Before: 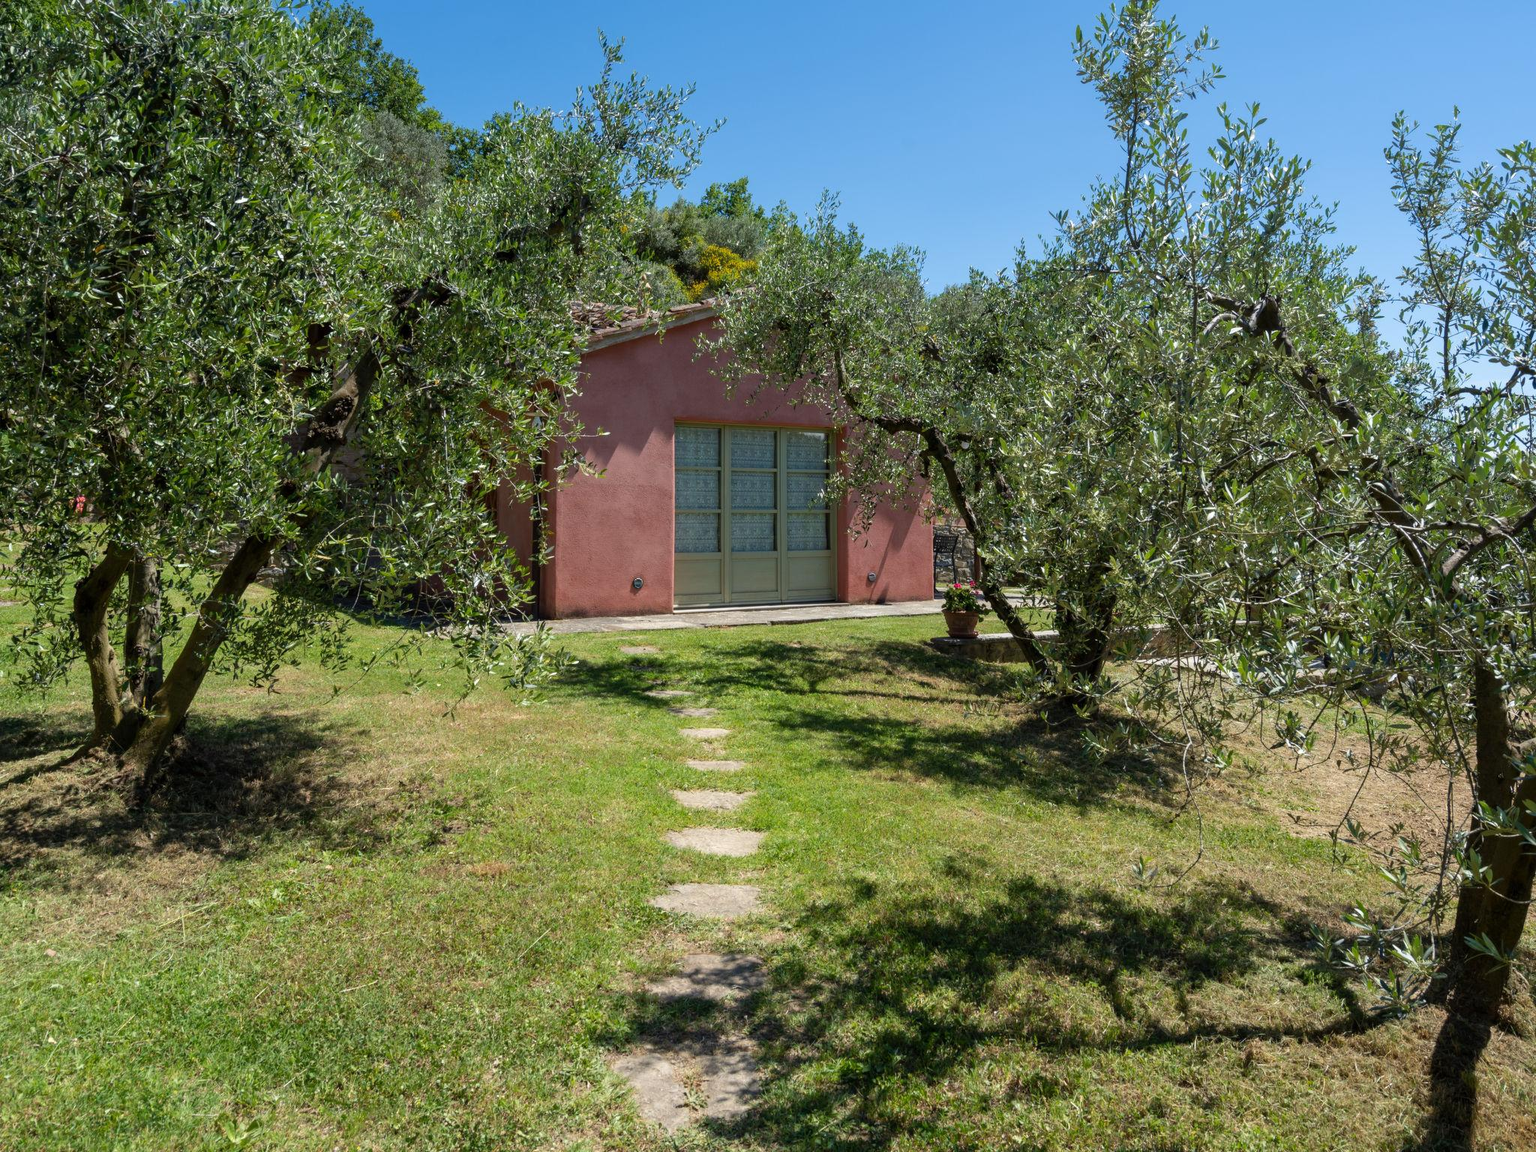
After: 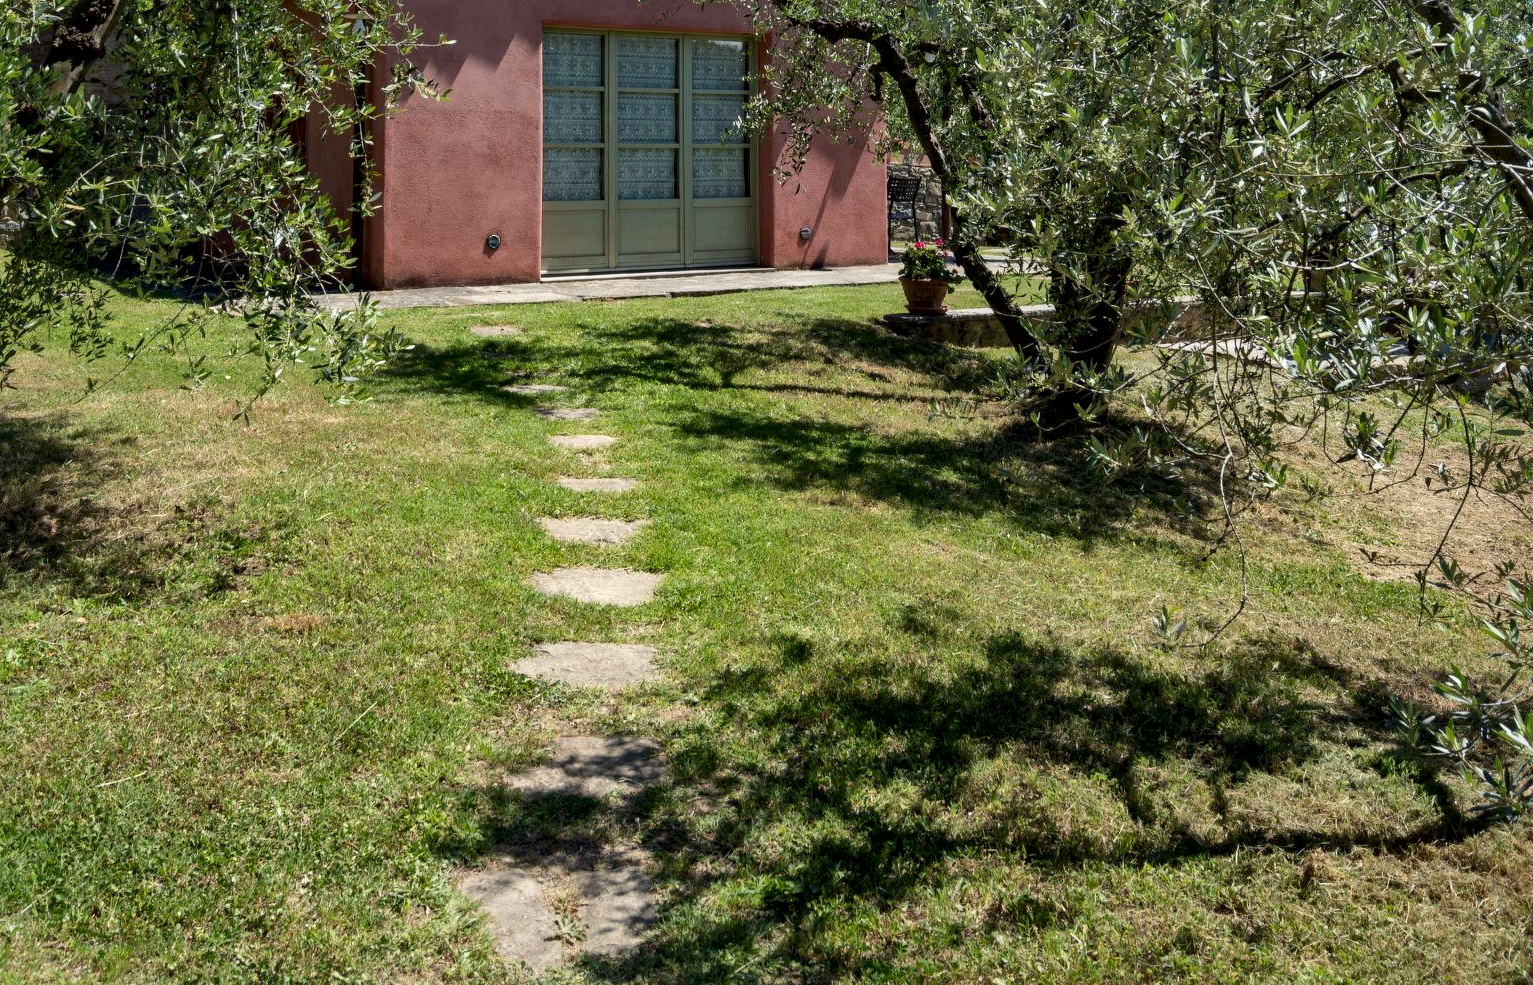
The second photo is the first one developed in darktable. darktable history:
exposure: exposure -0.153 EV, compensate highlight preservation false
crop and rotate: left 17.433%, top 34.938%, right 7.689%, bottom 0.893%
local contrast: mode bilateral grid, contrast 26, coarseness 60, detail 151%, midtone range 0.2
